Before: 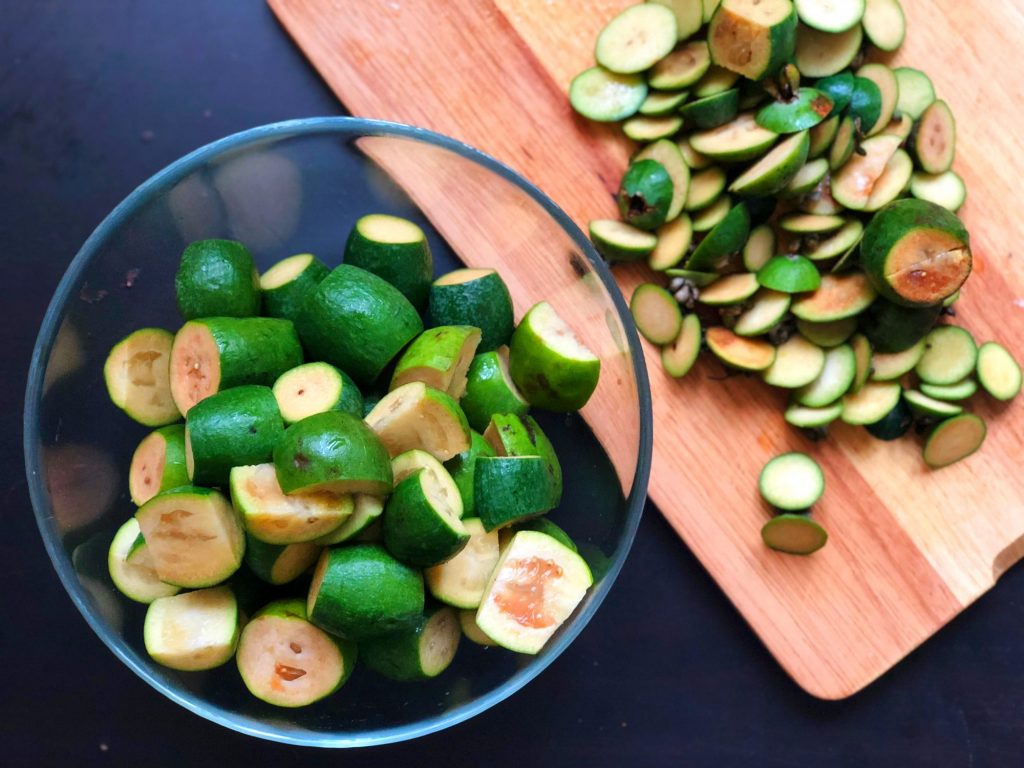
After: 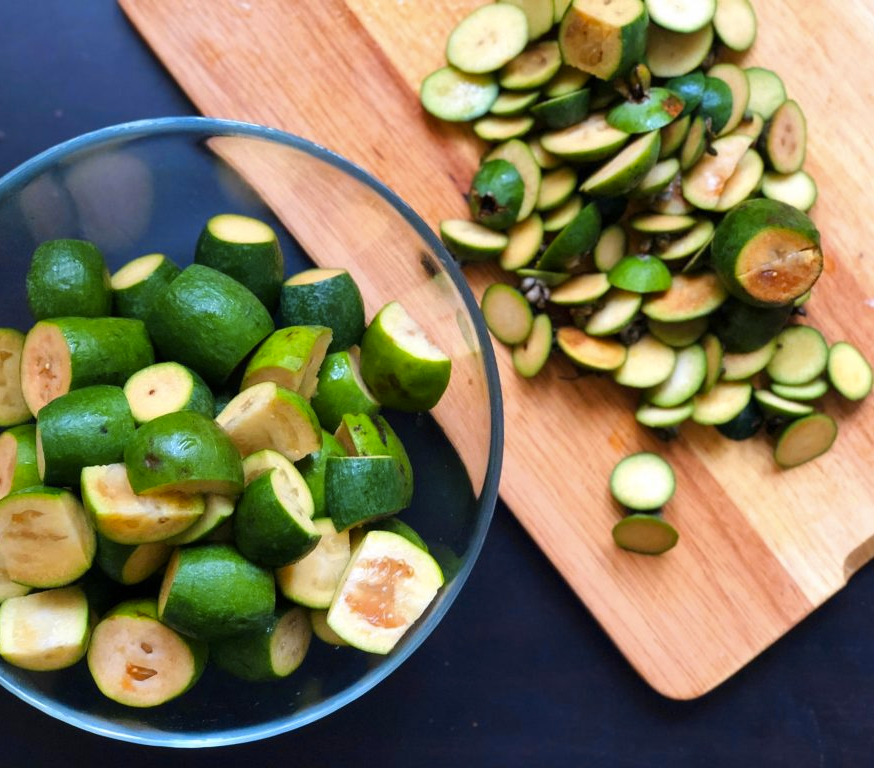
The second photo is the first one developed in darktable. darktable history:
crop and rotate: left 14.584%
color contrast: green-magenta contrast 0.8, blue-yellow contrast 1.1, unbound 0
